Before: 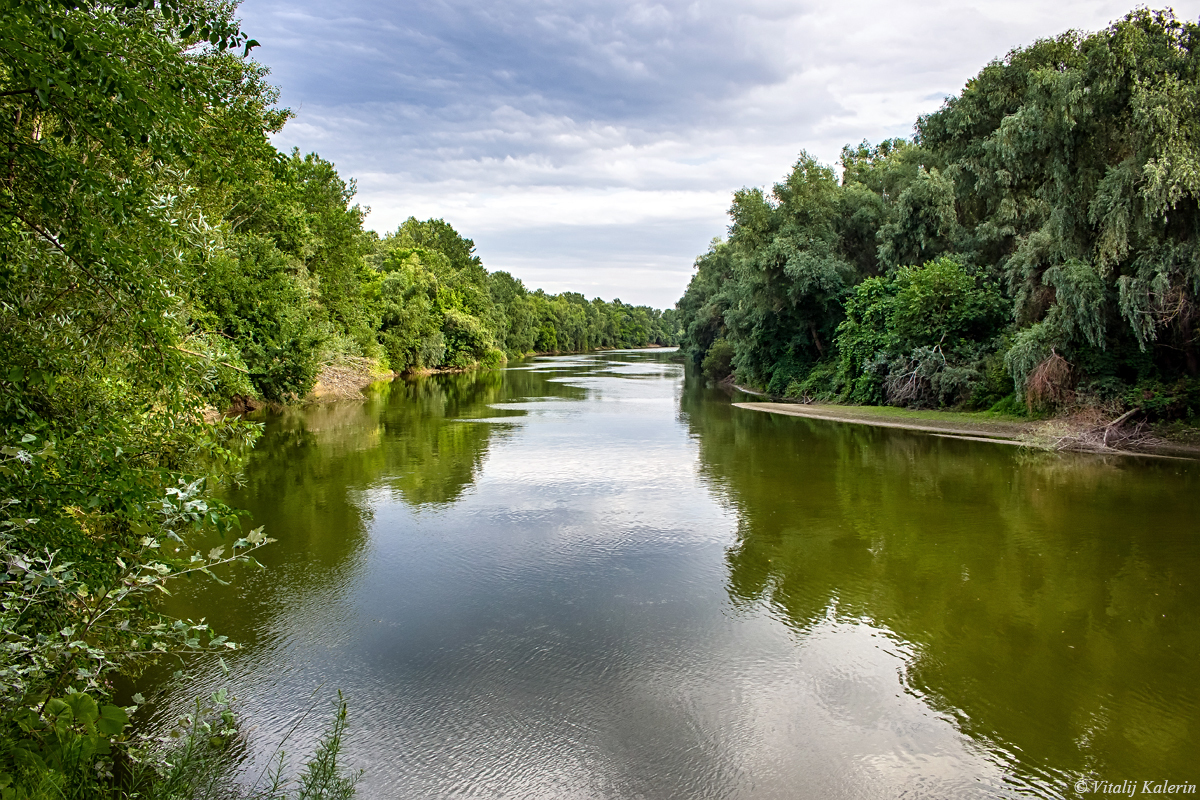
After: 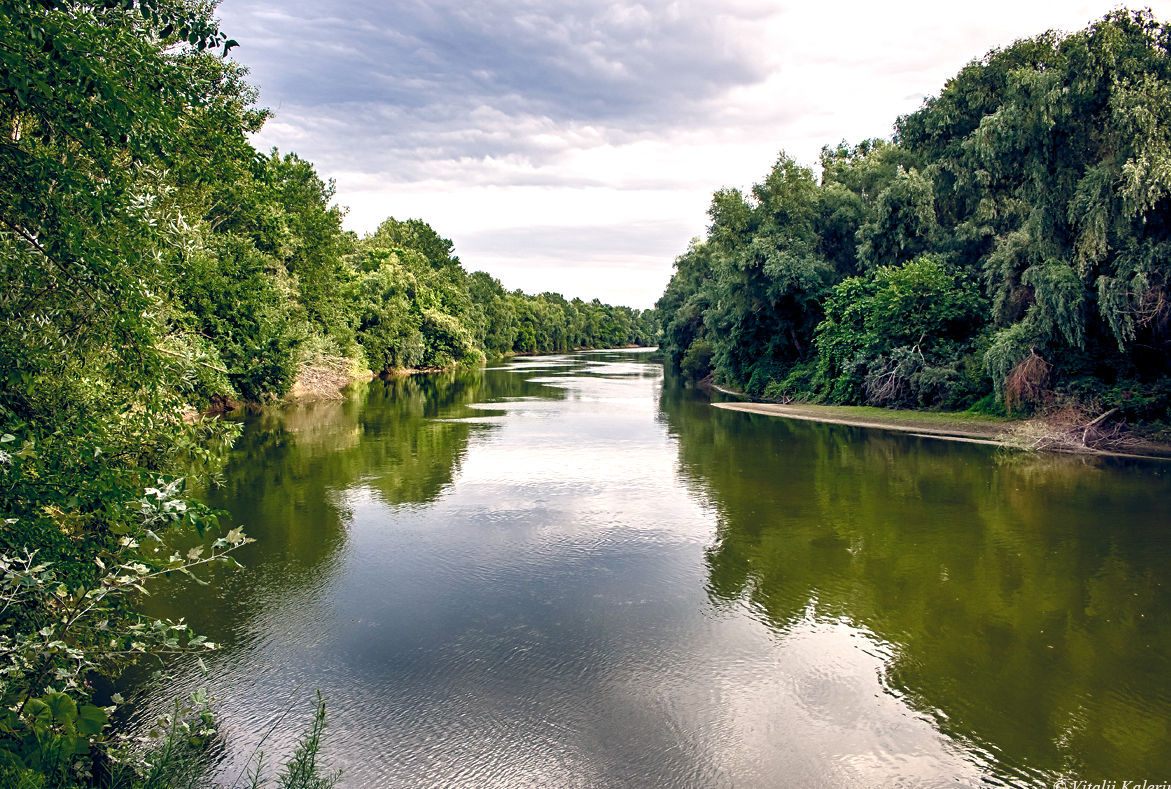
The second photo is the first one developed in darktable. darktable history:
crop and rotate: left 1.774%, right 0.633%, bottom 1.28%
color balance rgb: highlights gain › chroma 2.94%, highlights gain › hue 60.57°, global offset › chroma 0.25%, global offset › hue 256.52°, perceptual saturation grading › global saturation 20%, perceptual saturation grading › highlights -50%, perceptual saturation grading › shadows 30%, contrast 15%
